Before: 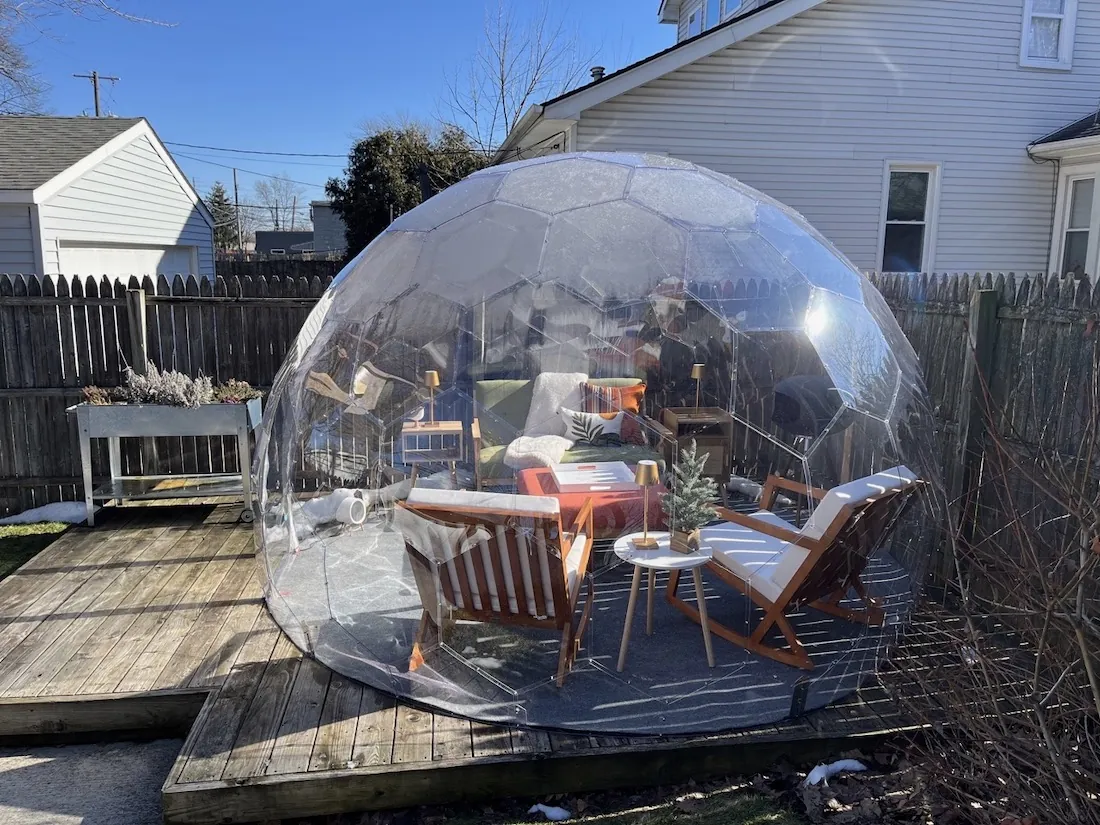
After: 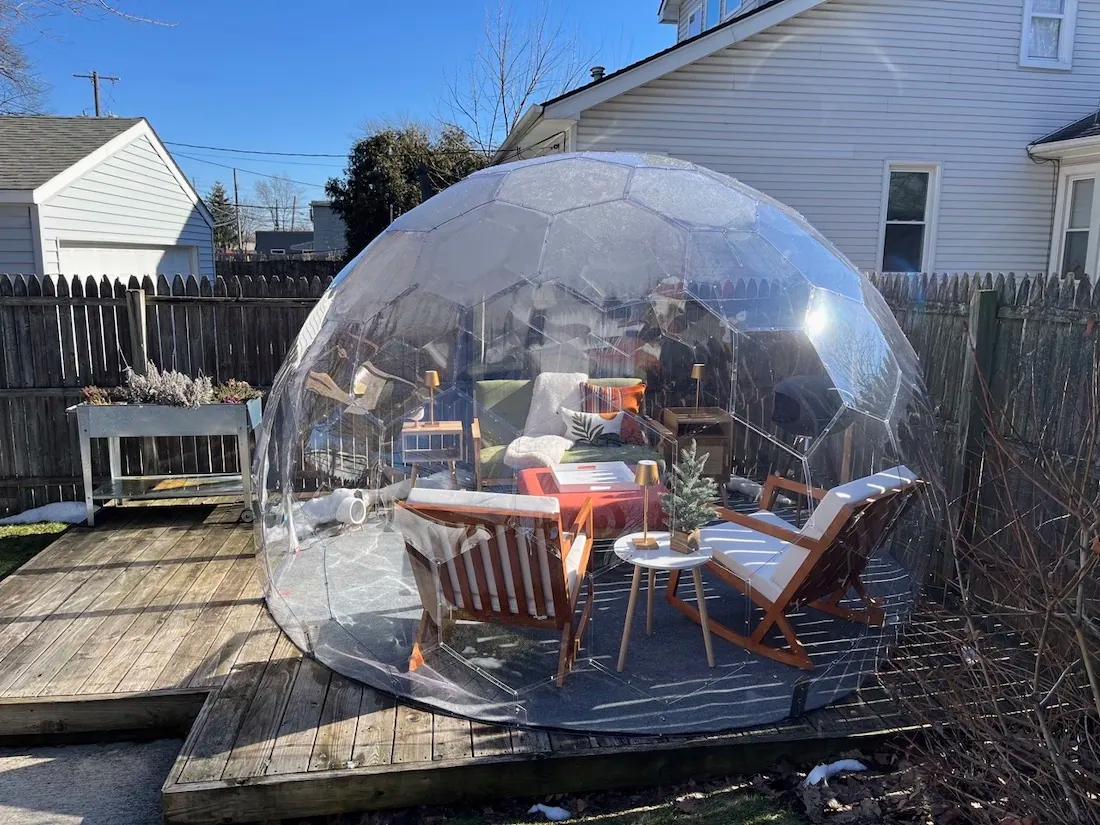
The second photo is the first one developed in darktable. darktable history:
shadows and highlights: shadows 12, white point adjustment 1.2, highlights -0.36, soften with gaussian
color zones: mix -62.47%
